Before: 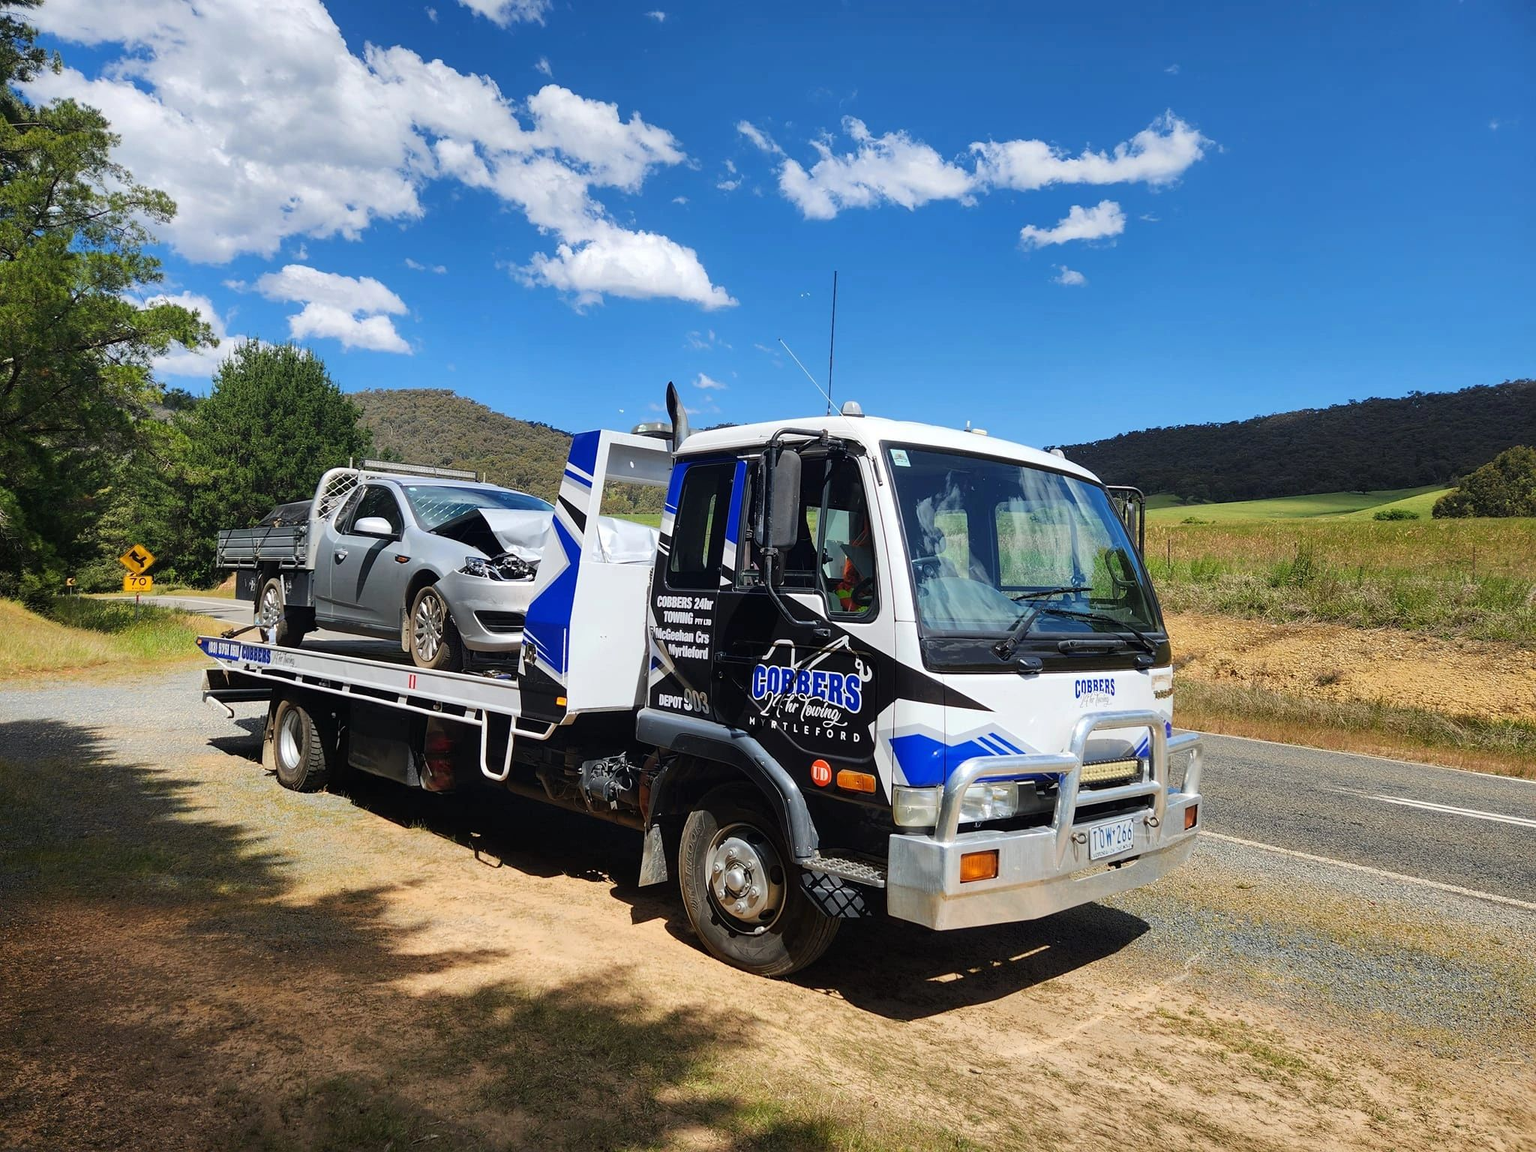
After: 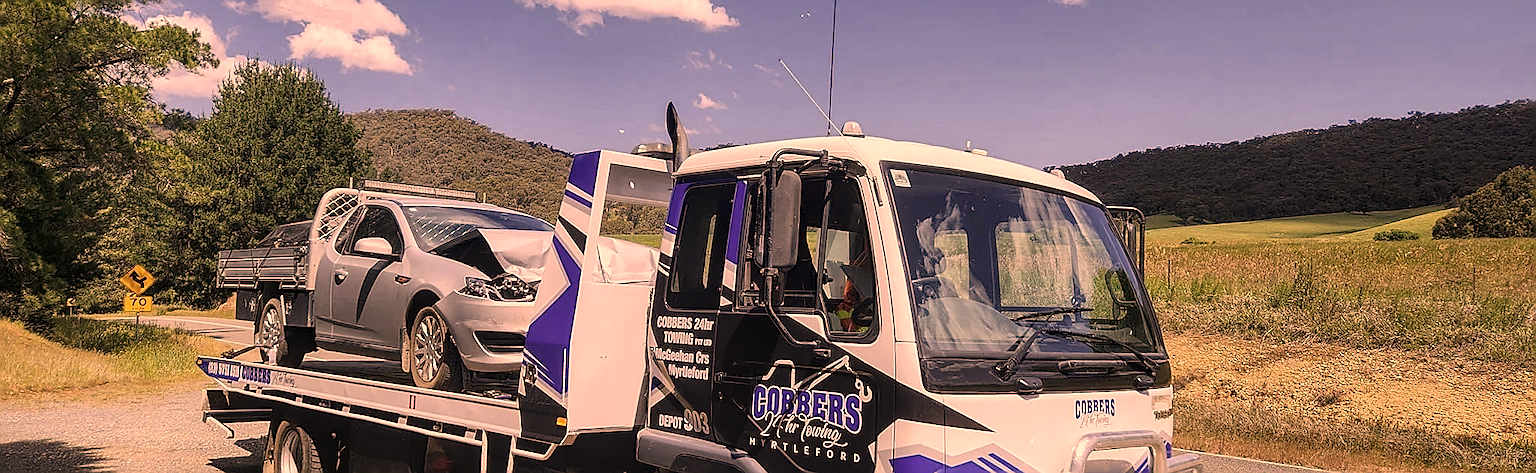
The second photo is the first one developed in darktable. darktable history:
sharpen: radius 1.387, amount 1.235, threshold 0.629
local contrast: detail 130%
exposure: compensate highlight preservation false
color correction: highlights a* 39.43, highlights b* 39.81, saturation 0.691
crop and rotate: top 24.325%, bottom 34.534%
